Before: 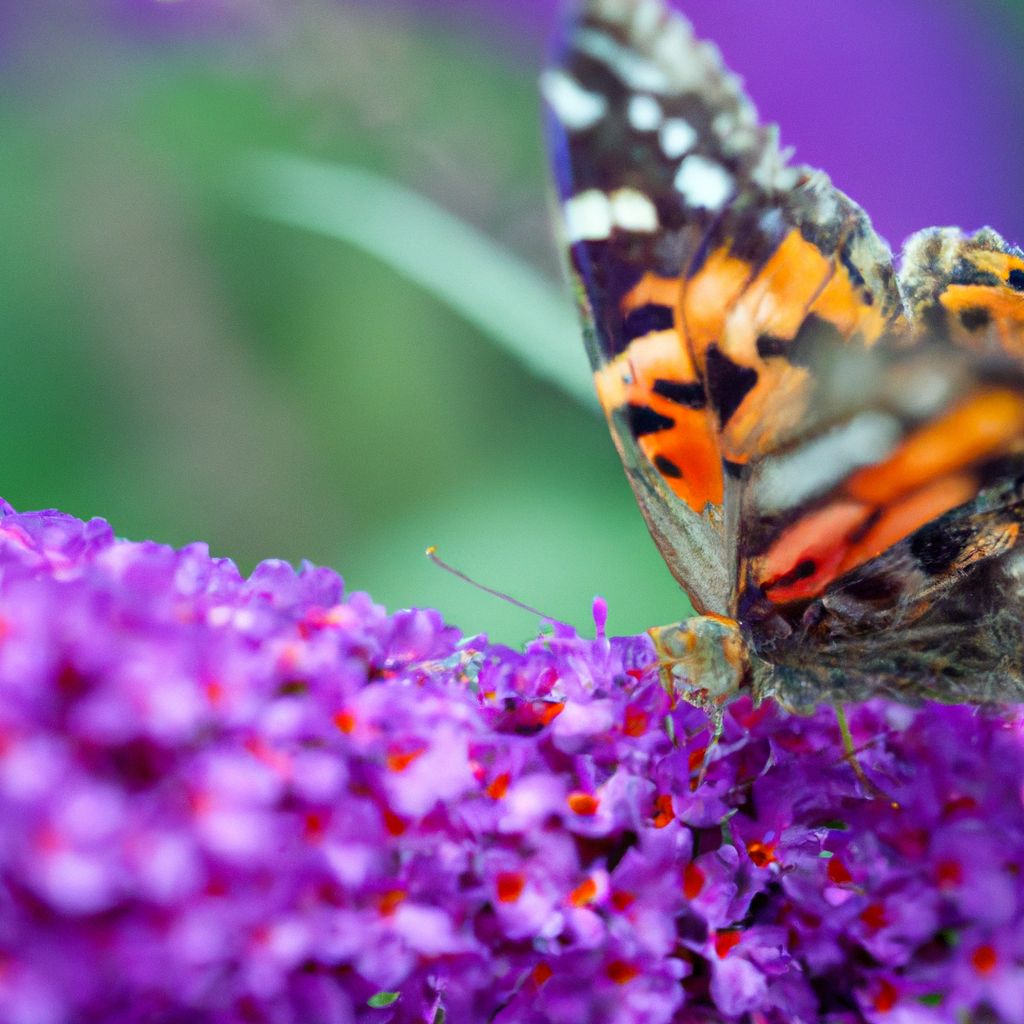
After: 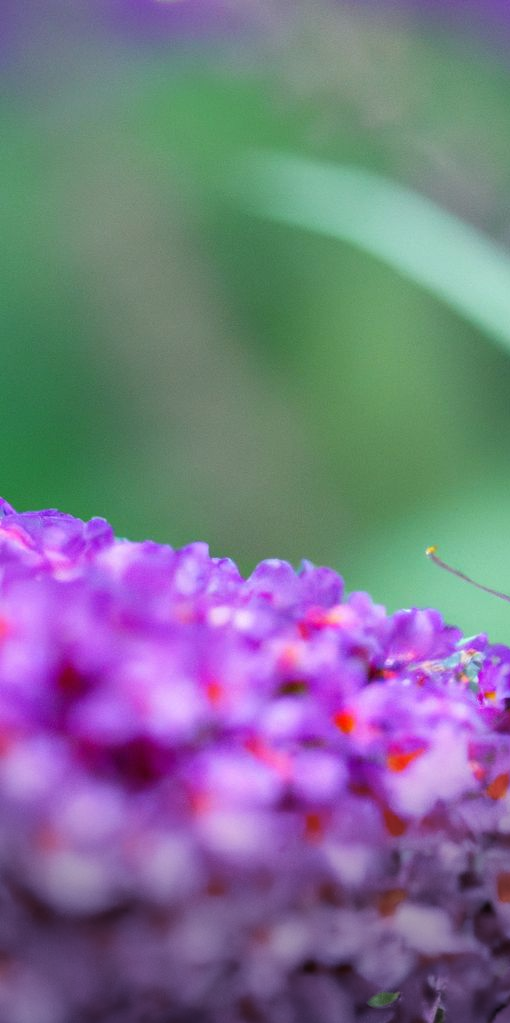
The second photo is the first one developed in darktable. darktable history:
crop and rotate: left 0.063%, top 0%, right 50.119%
exposure: compensate highlight preservation false
vignetting: fall-off start 88.16%, fall-off radius 25.51%, center (-0.057, -0.357)
